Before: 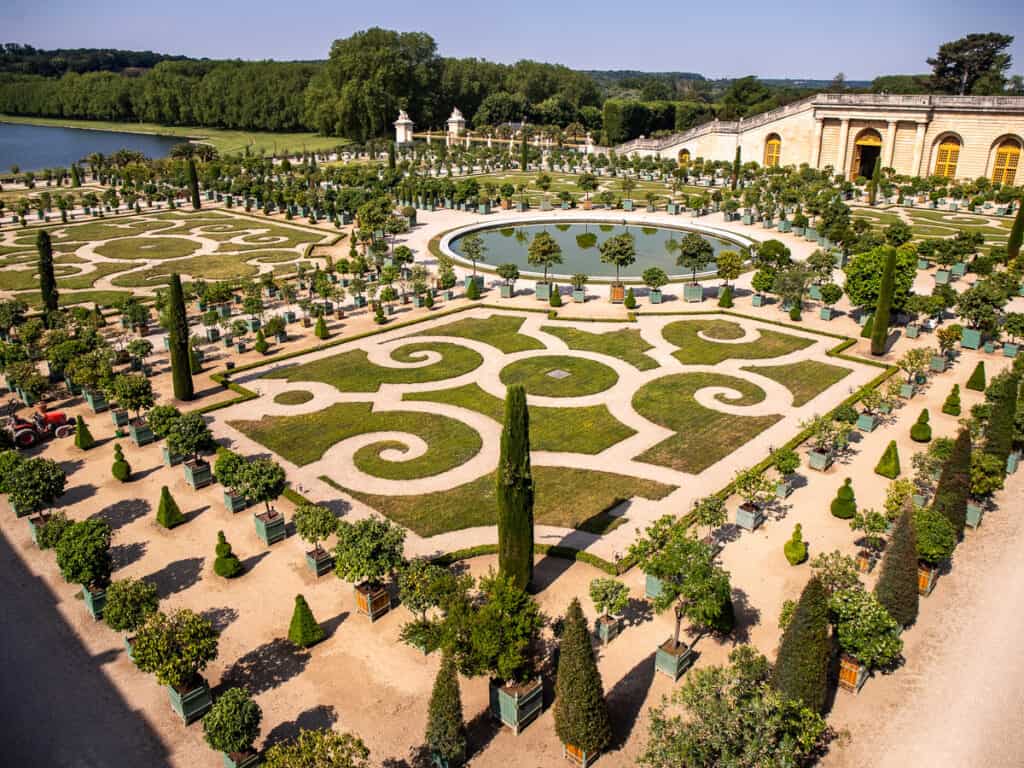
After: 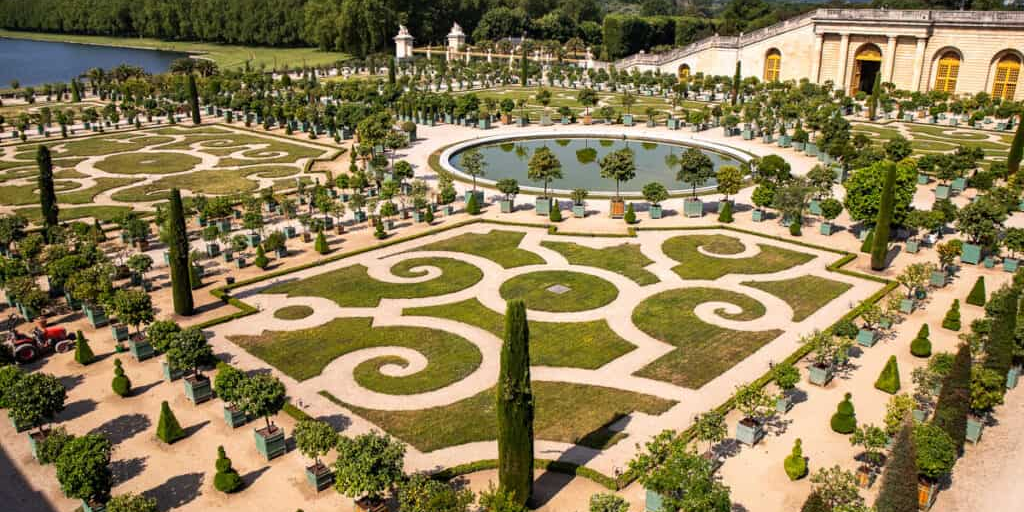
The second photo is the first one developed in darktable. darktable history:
crop: top 11.154%, bottom 22.173%
